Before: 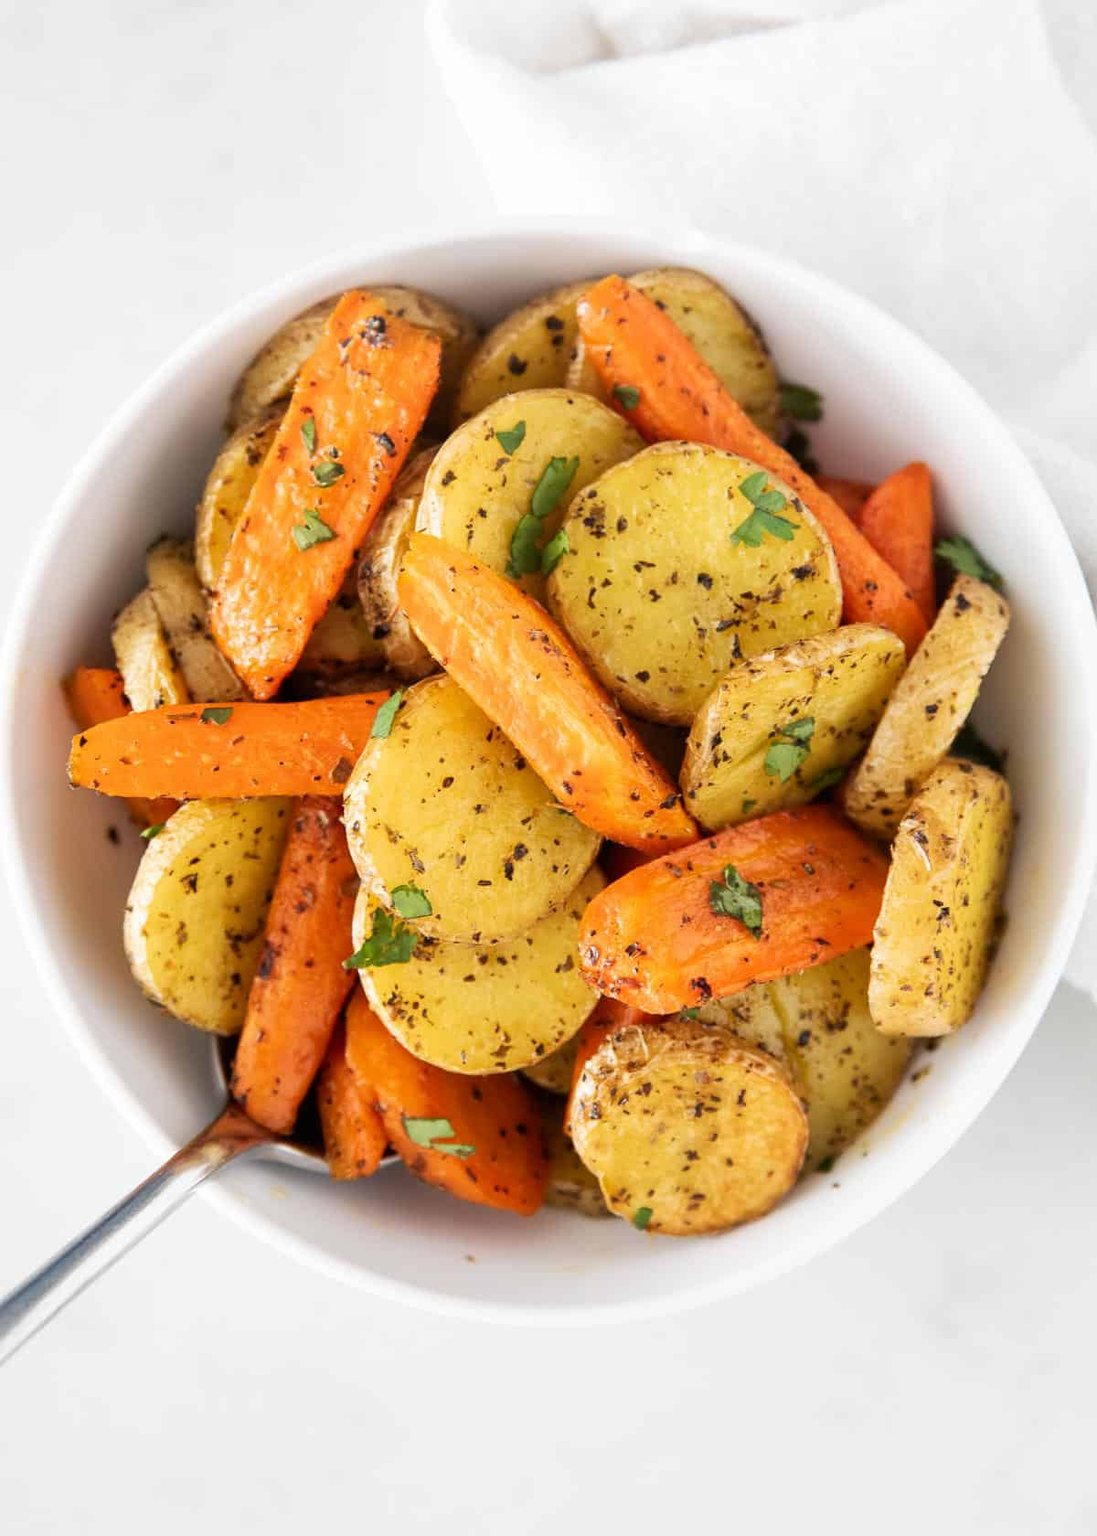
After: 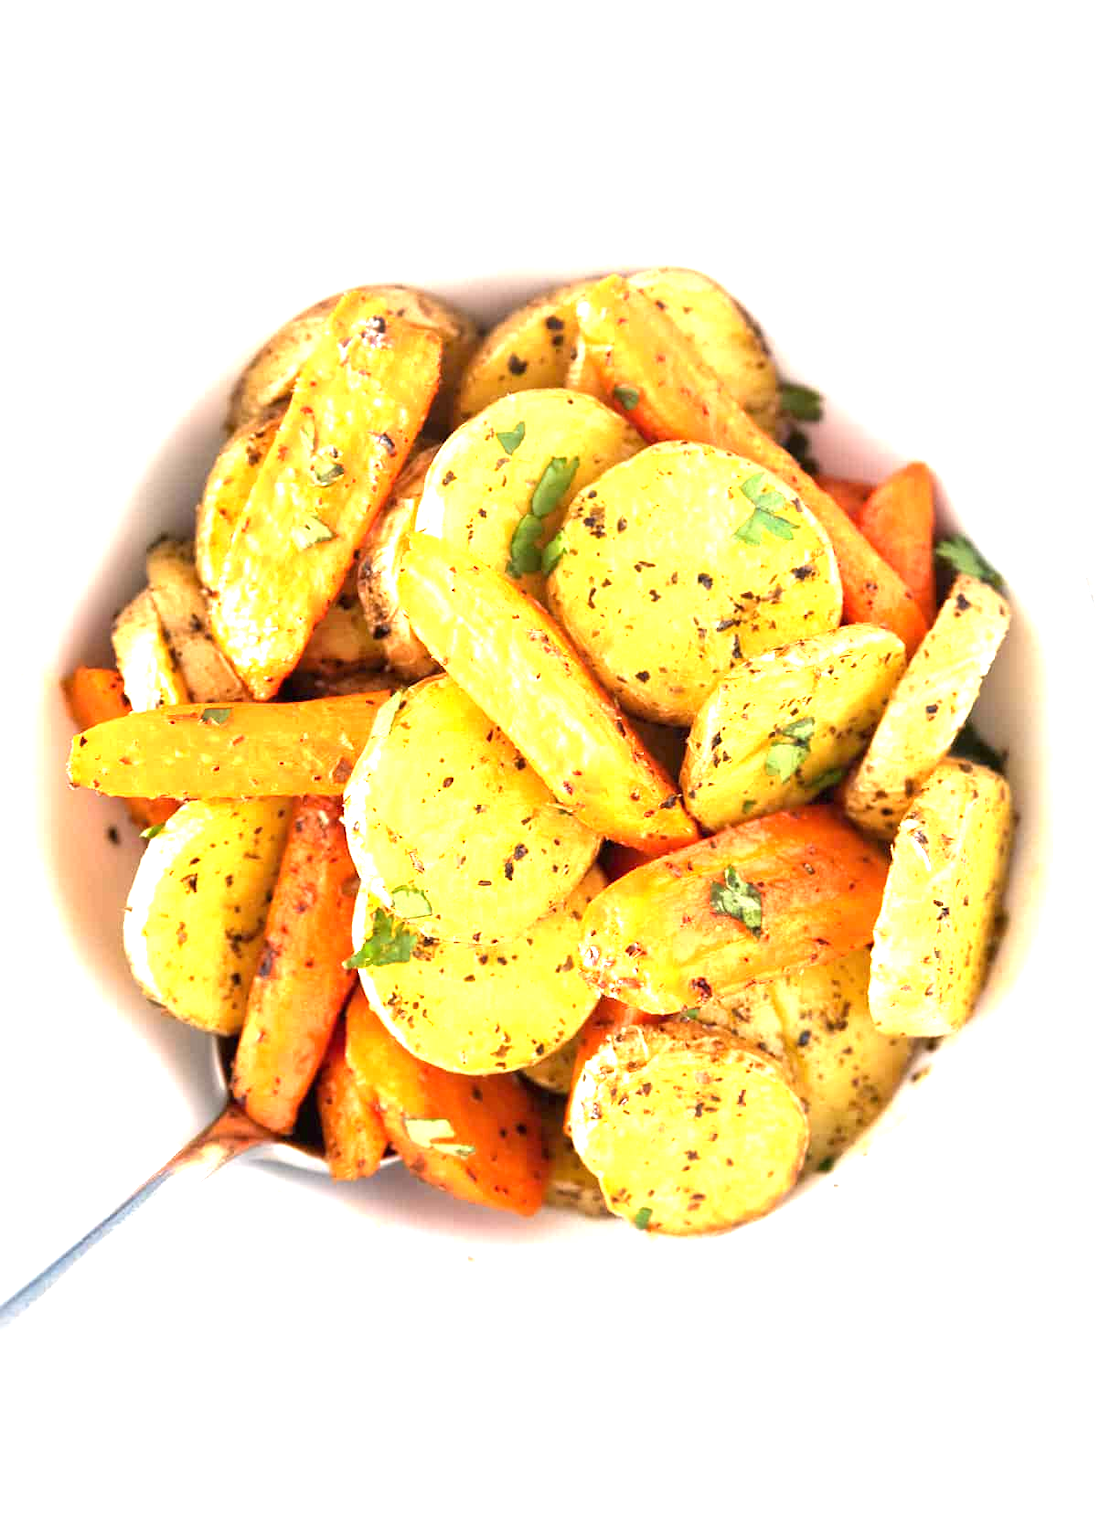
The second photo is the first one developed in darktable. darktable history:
exposure: black level correction 0, exposure 1.507 EV, compensate highlight preservation false
